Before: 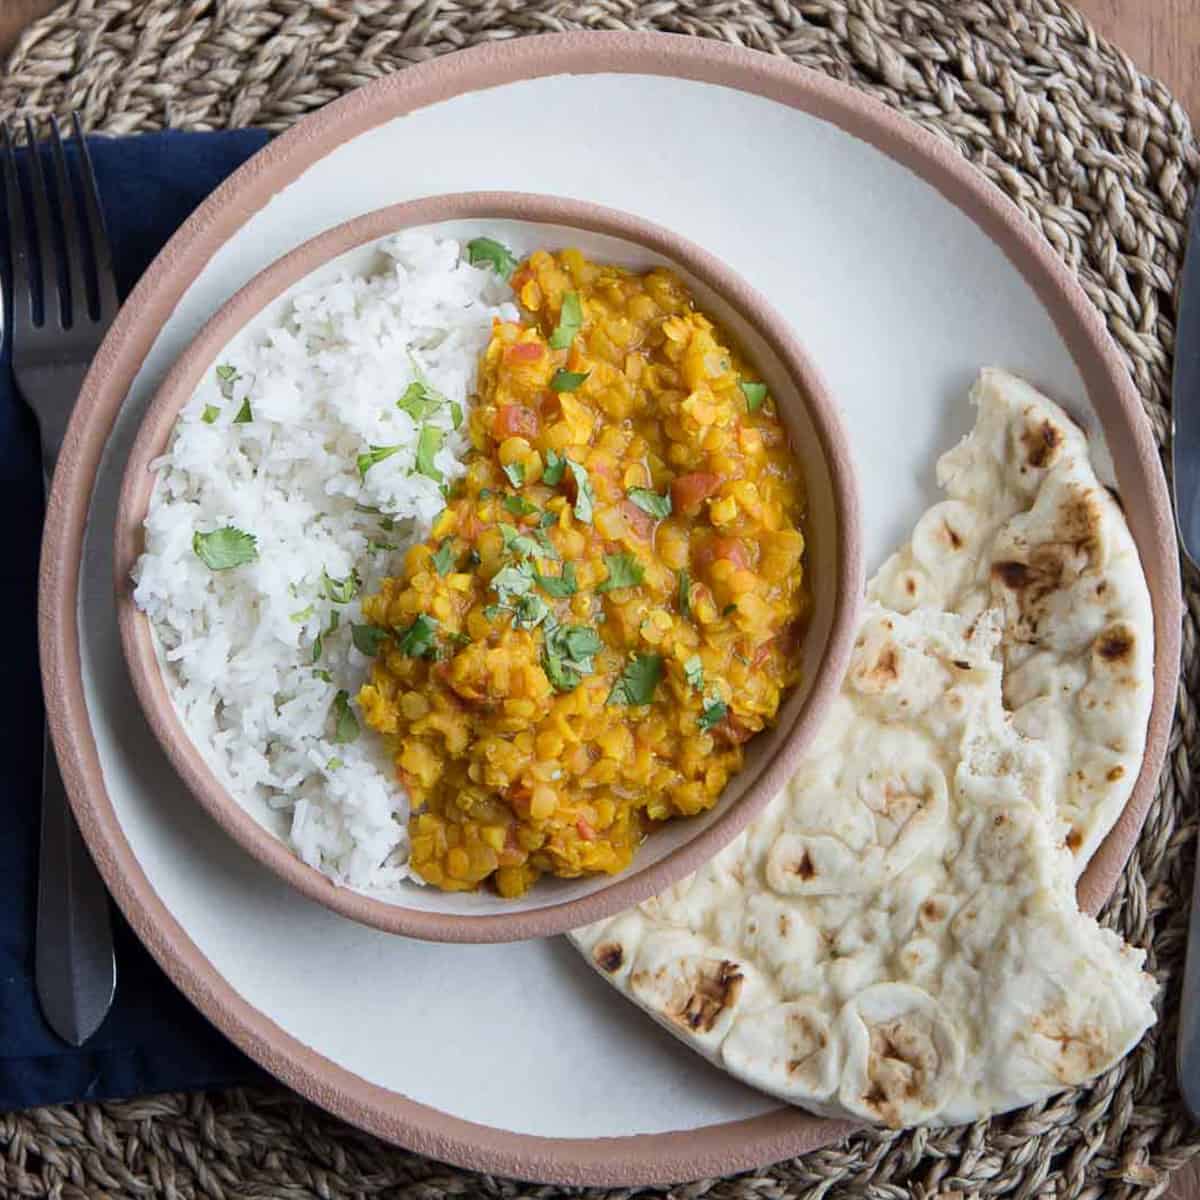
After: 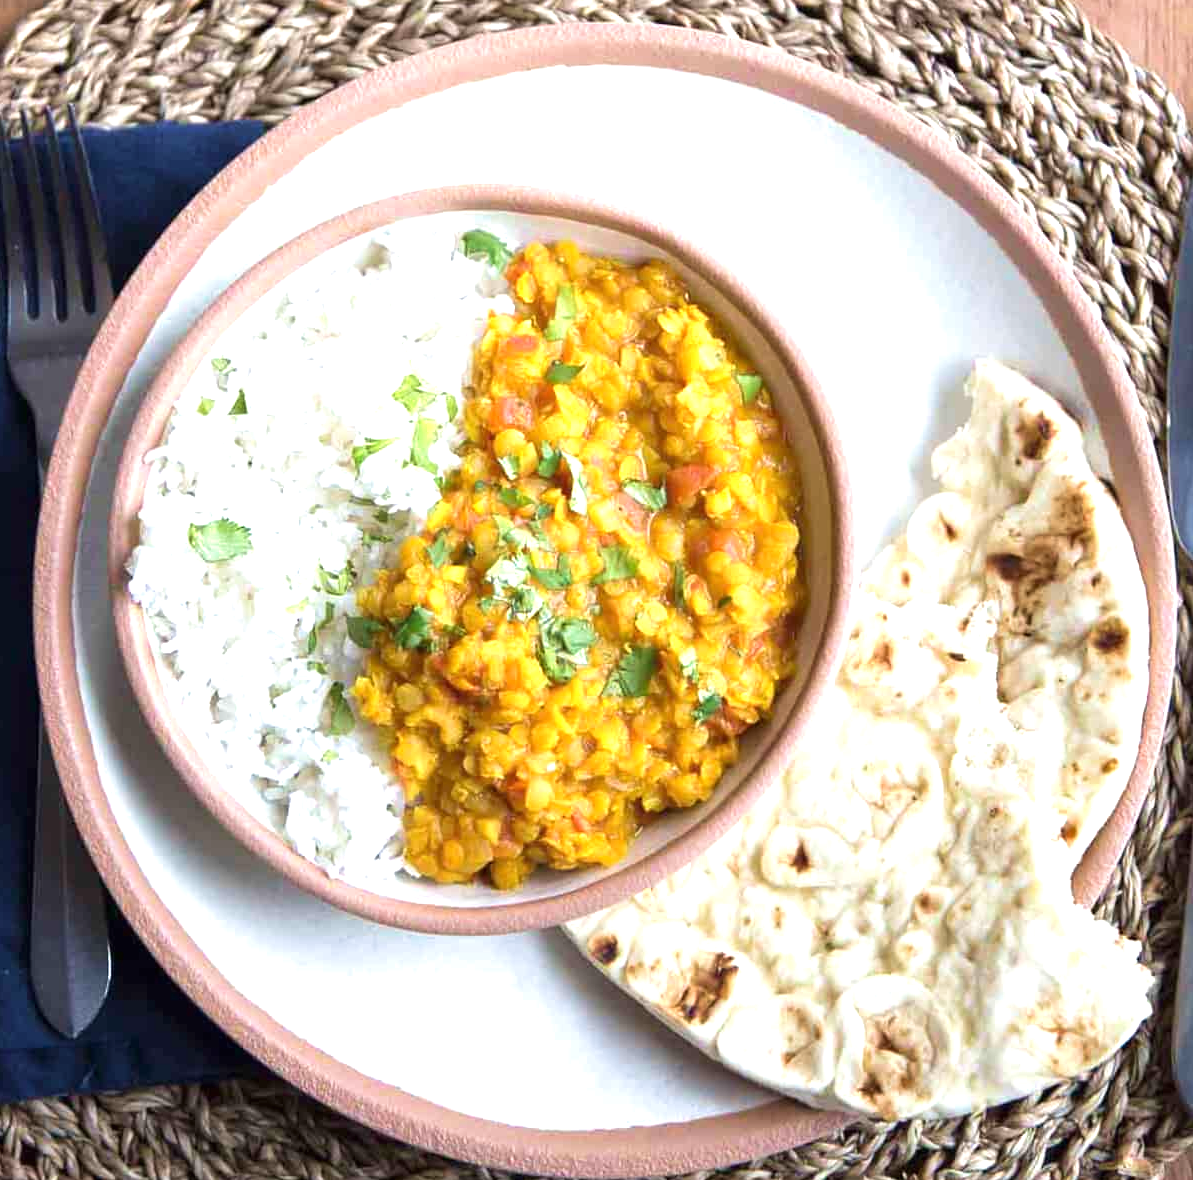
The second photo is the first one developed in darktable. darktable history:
crop: left 0.452%, top 0.696%, right 0.124%, bottom 0.898%
velvia: on, module defaults
exposure: black level correction 0, exposure 1.017 EV, compensate highlight preservation false
